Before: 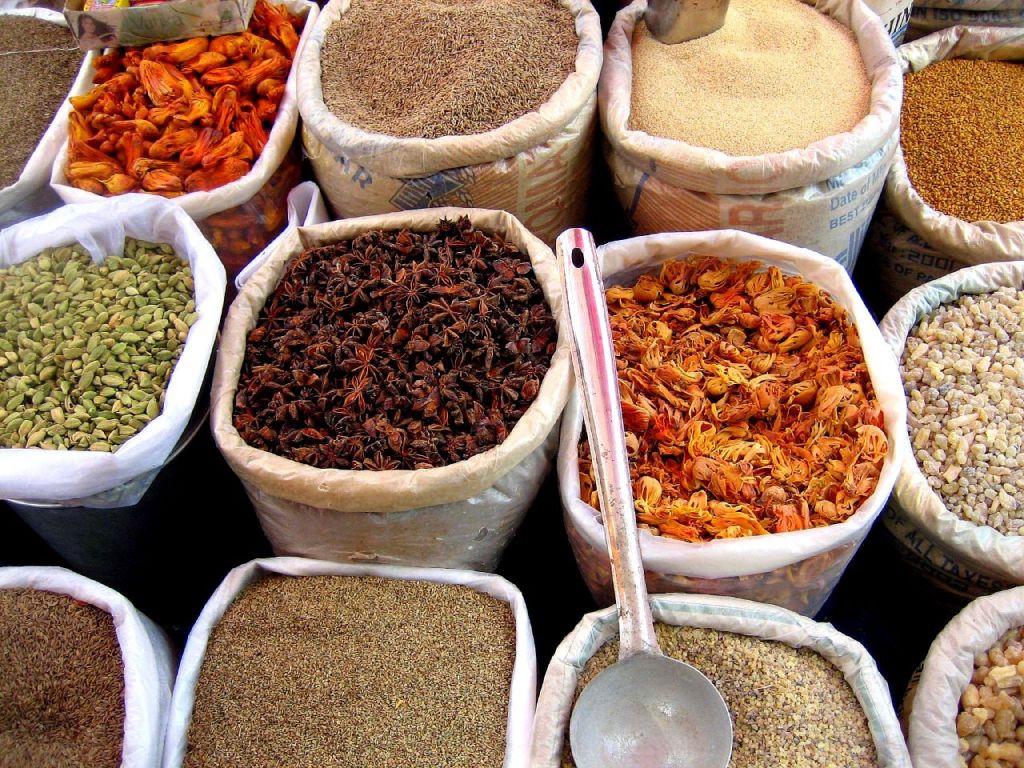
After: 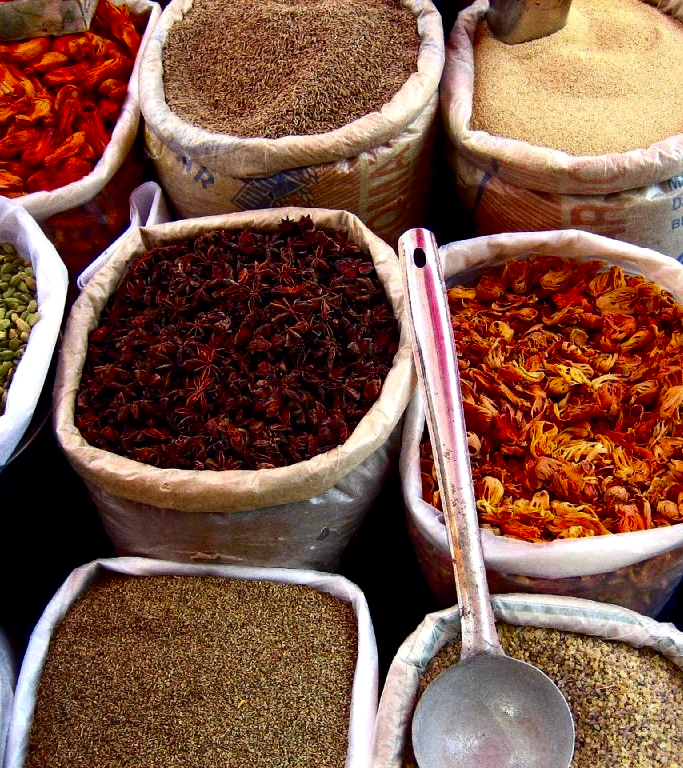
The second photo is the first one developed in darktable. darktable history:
color balance: gamma [0.9, 0.988, 0.975, 1.025], gain [1.05, 1, 1, 1]
contrast brightness saturation: contrast 0.13, brightness -0.24, saturation 0.14
crop and rotate: left 15.446%, right 17.836%
grain: coarseness 0.09 ISO
